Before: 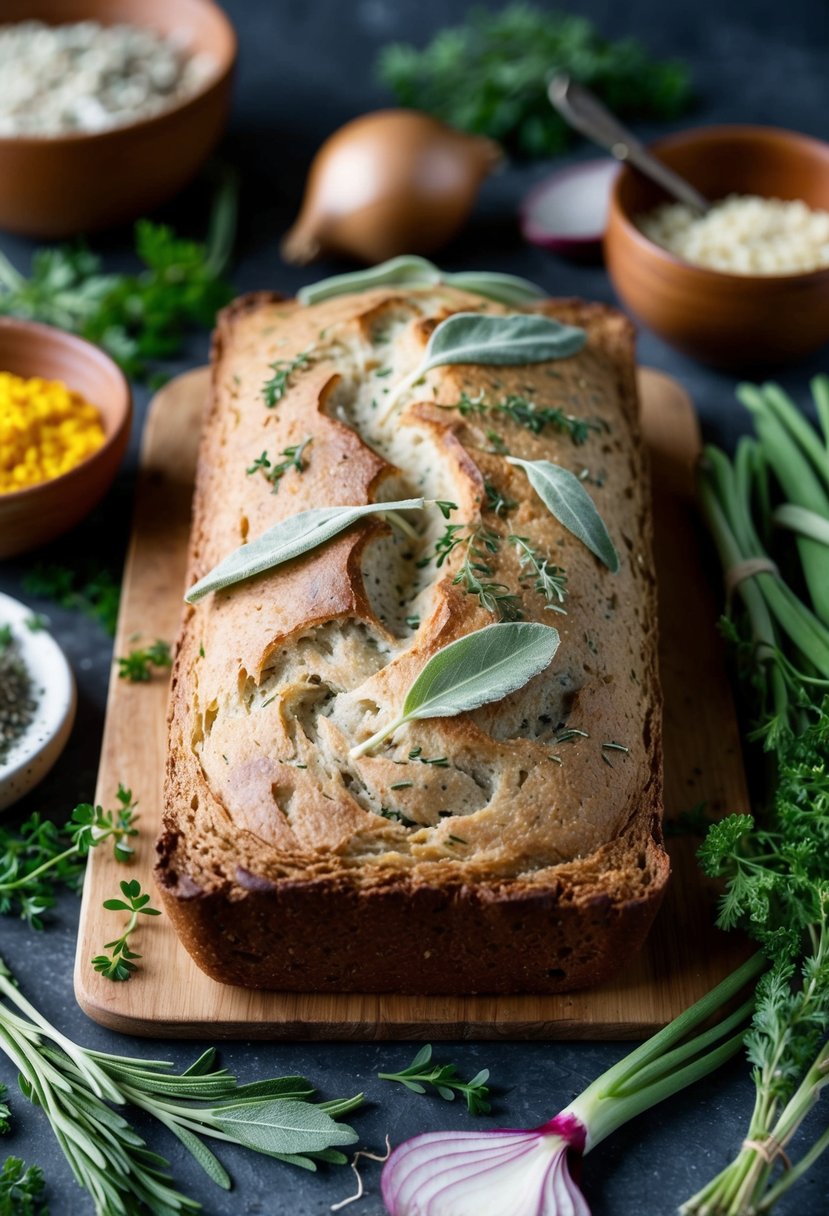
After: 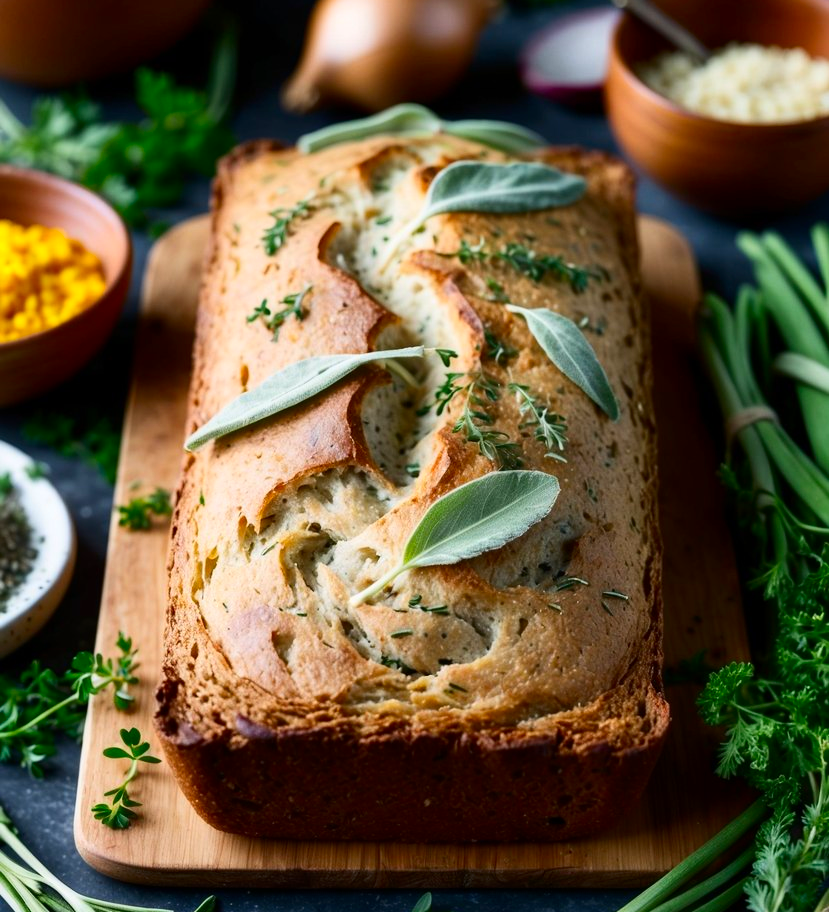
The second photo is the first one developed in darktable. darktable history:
contrast brightness saturation: contrast 0.16, saturation 0.32
crop and rotate: top 12.5%, bottom 12.5%
